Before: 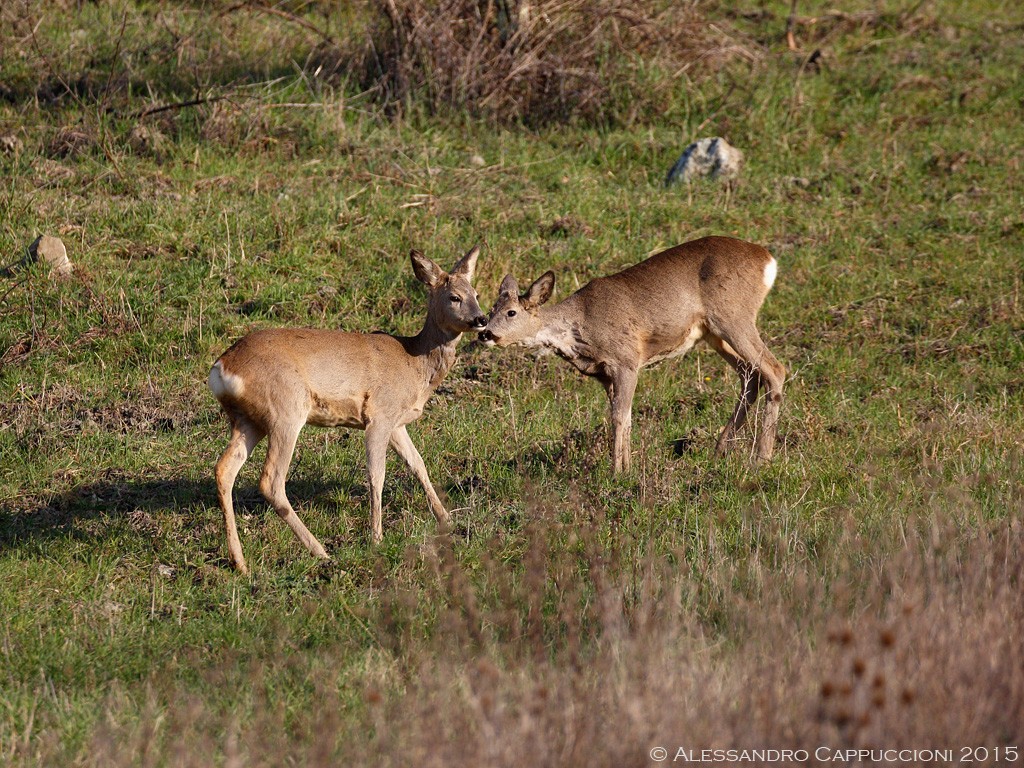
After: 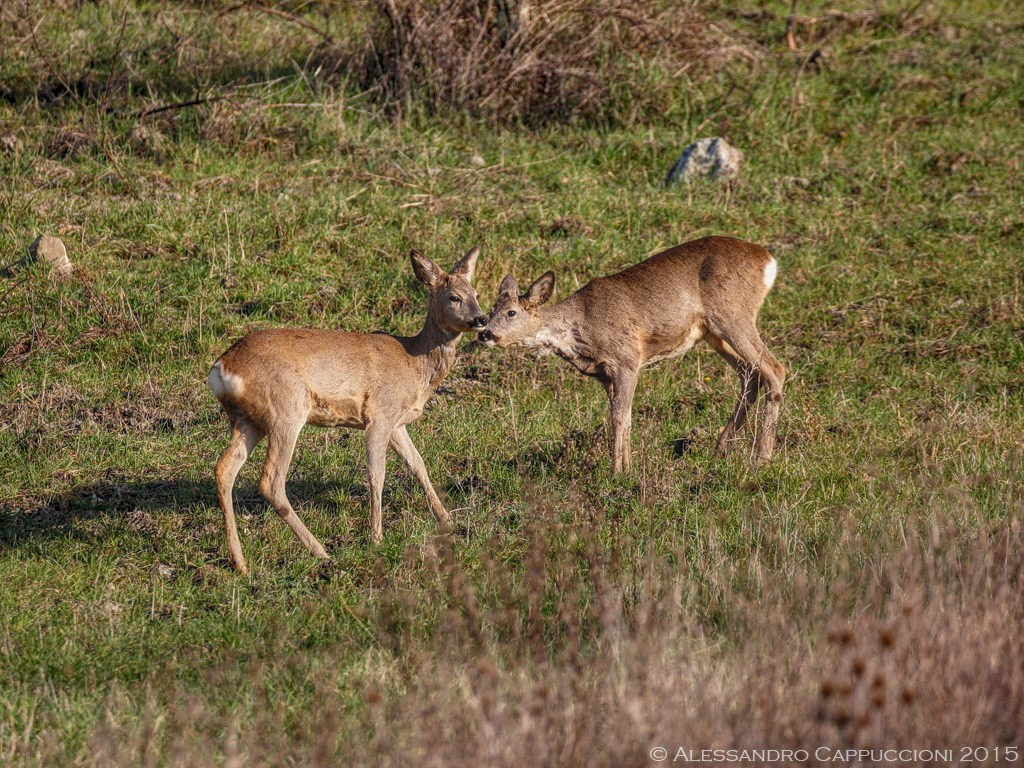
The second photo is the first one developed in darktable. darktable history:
local contrast: highlights 66%, shadows 32%, detail 166%, midtone range 0.2
